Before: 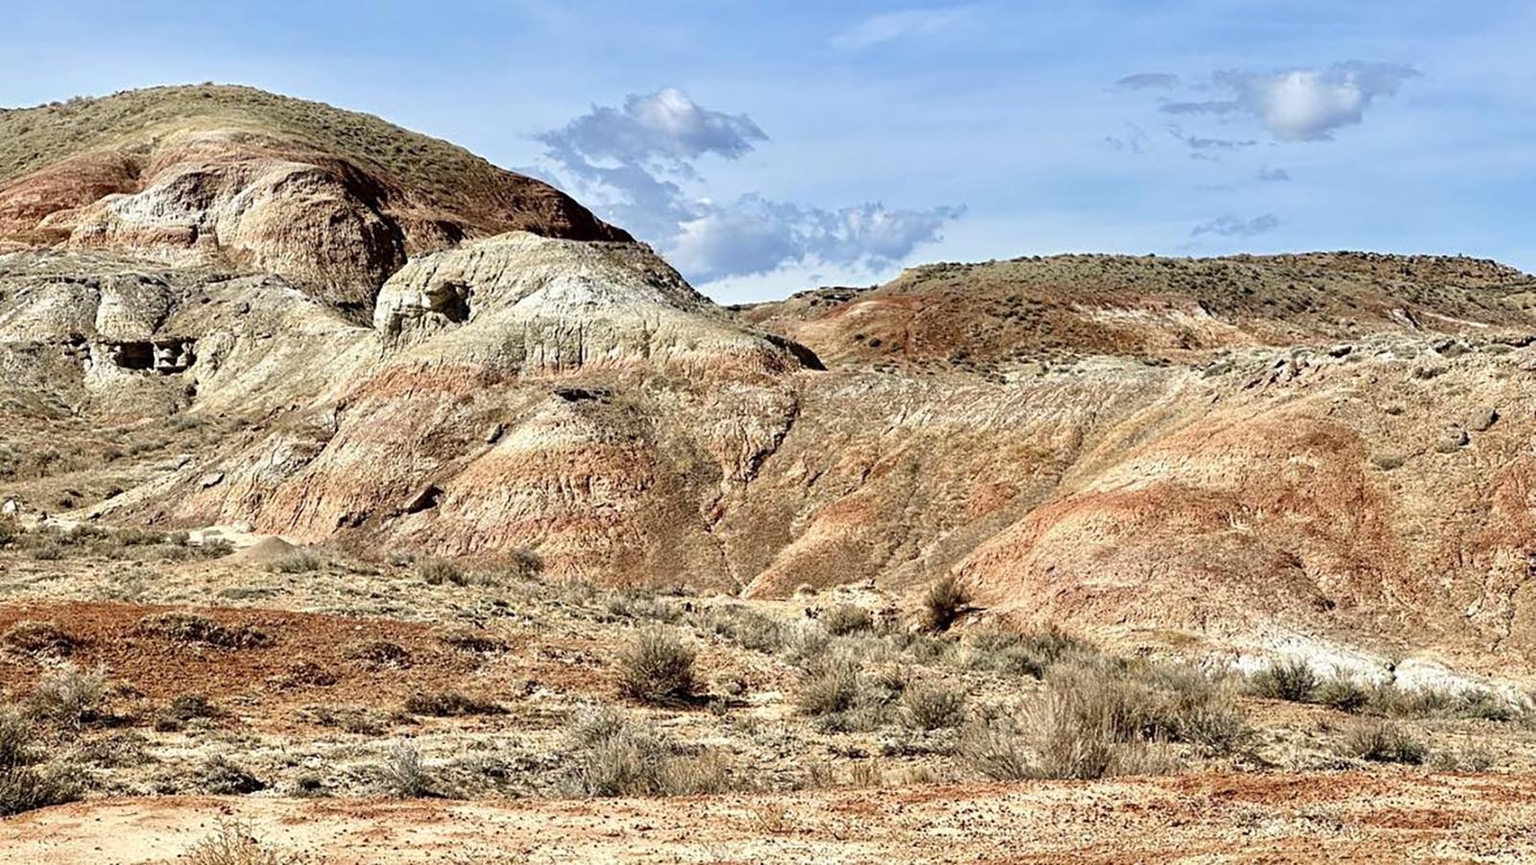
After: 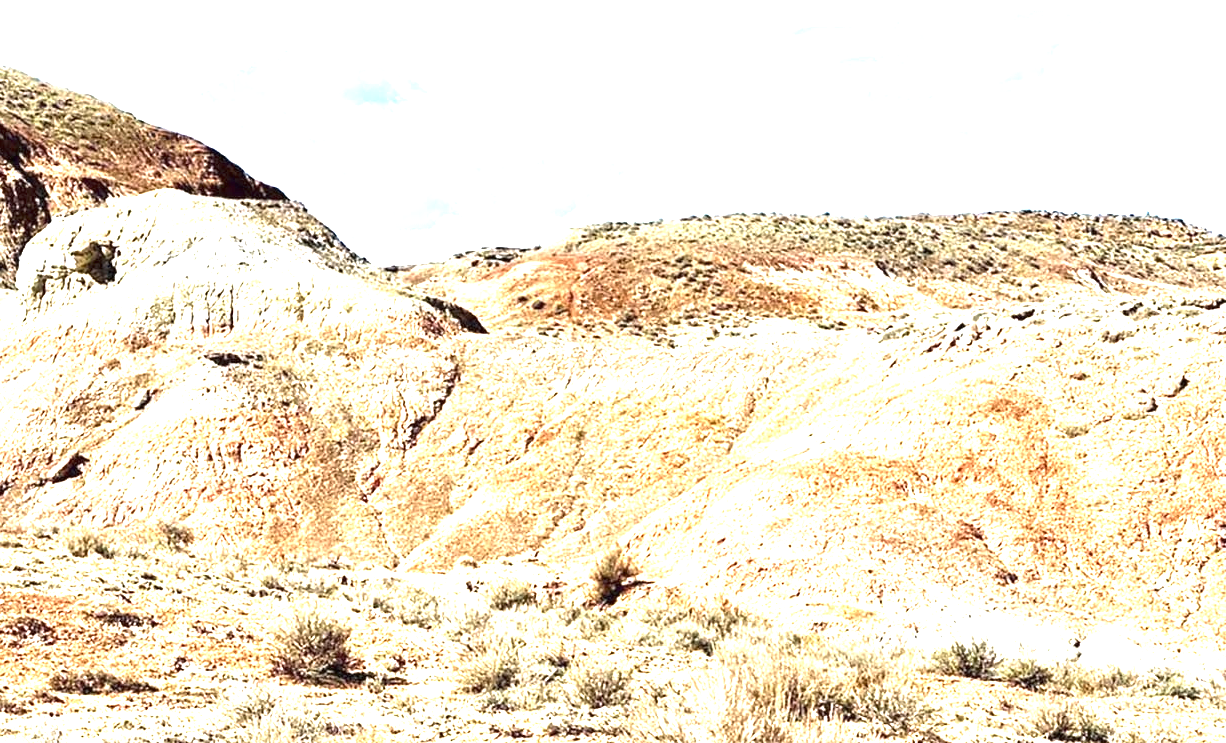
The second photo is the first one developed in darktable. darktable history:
crop: left 23.345%, top 5.833%, bottom 11.616%
base curve: curves: ch0 [(0, 0) (0.472, 0.455) (1, 1)], preserve colors none
exposure: black level correction 0, exposure 1.997 EV, compensate exposure bias true, compensate highlight preservation false
